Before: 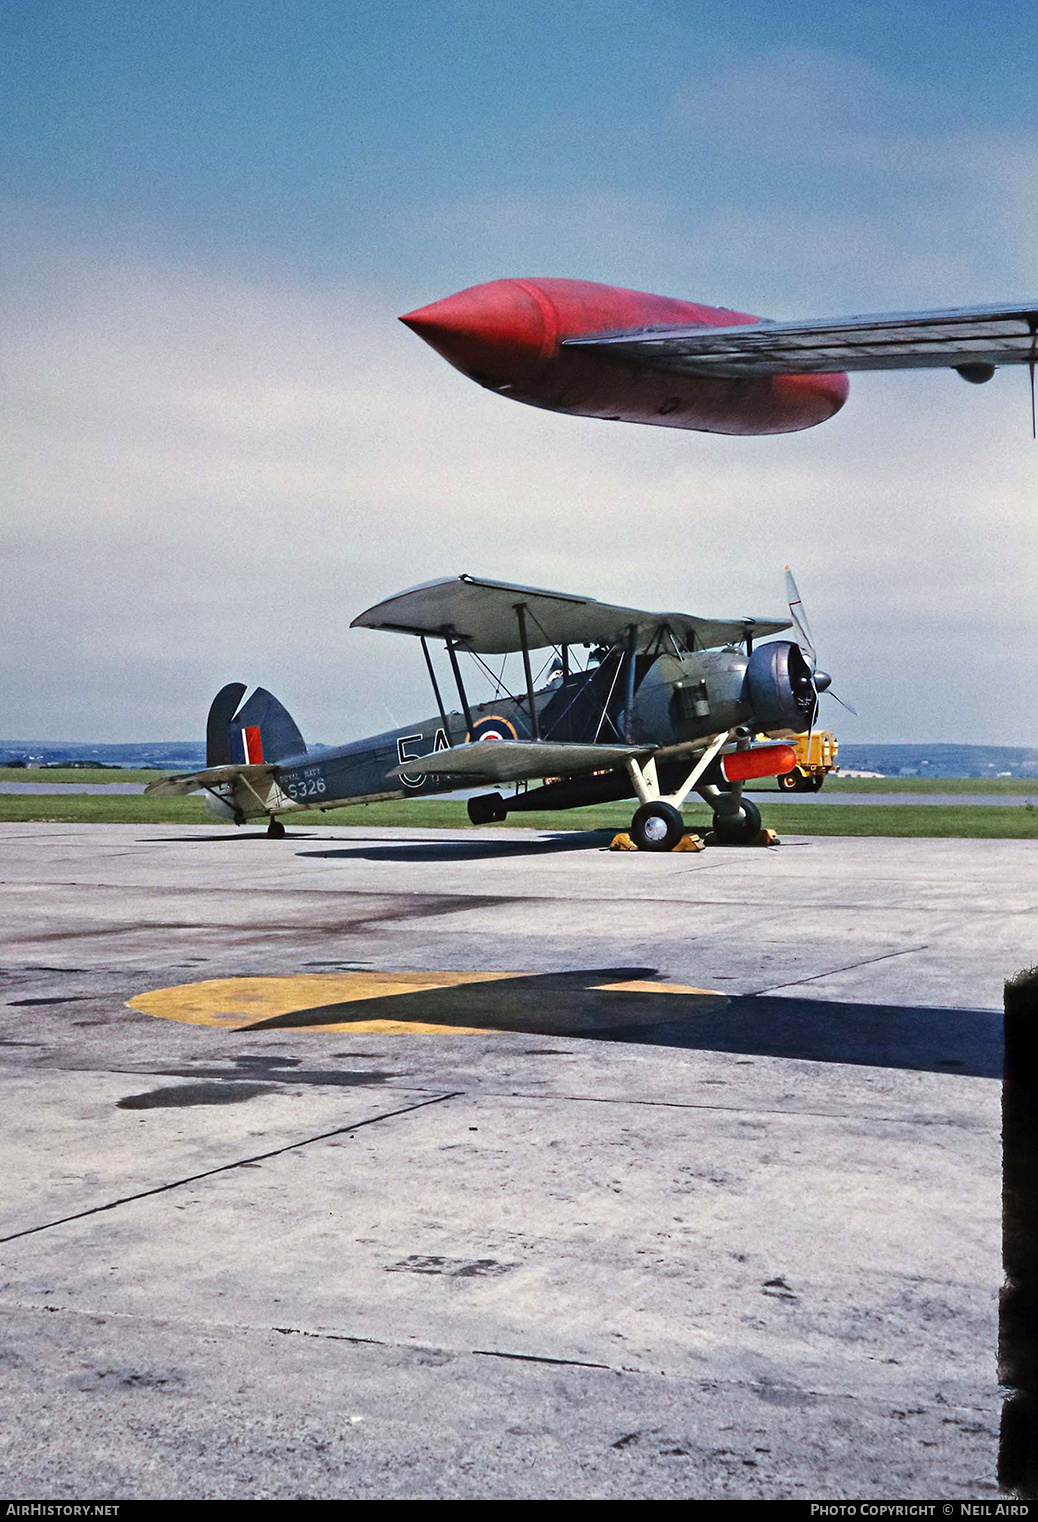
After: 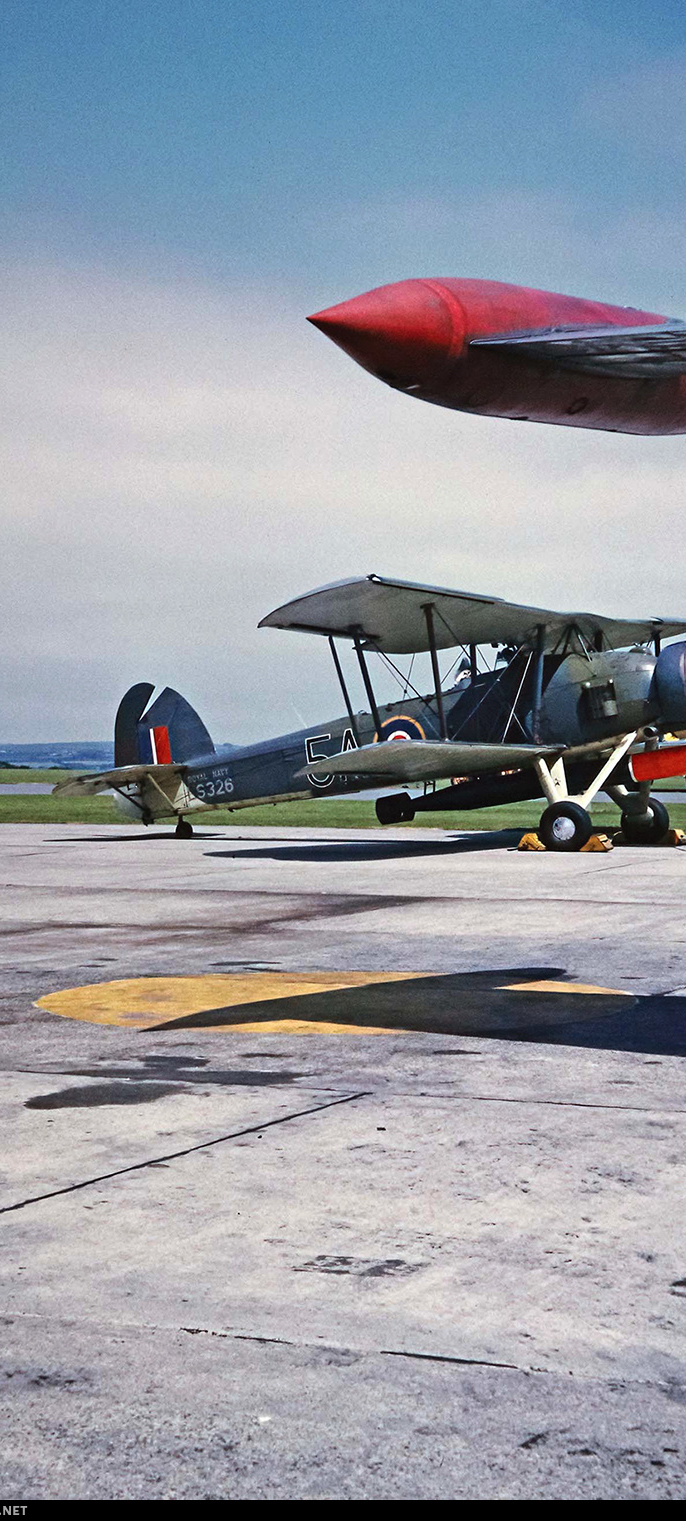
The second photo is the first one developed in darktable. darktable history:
crop and rotate: left 8.865%, right 24.988%
